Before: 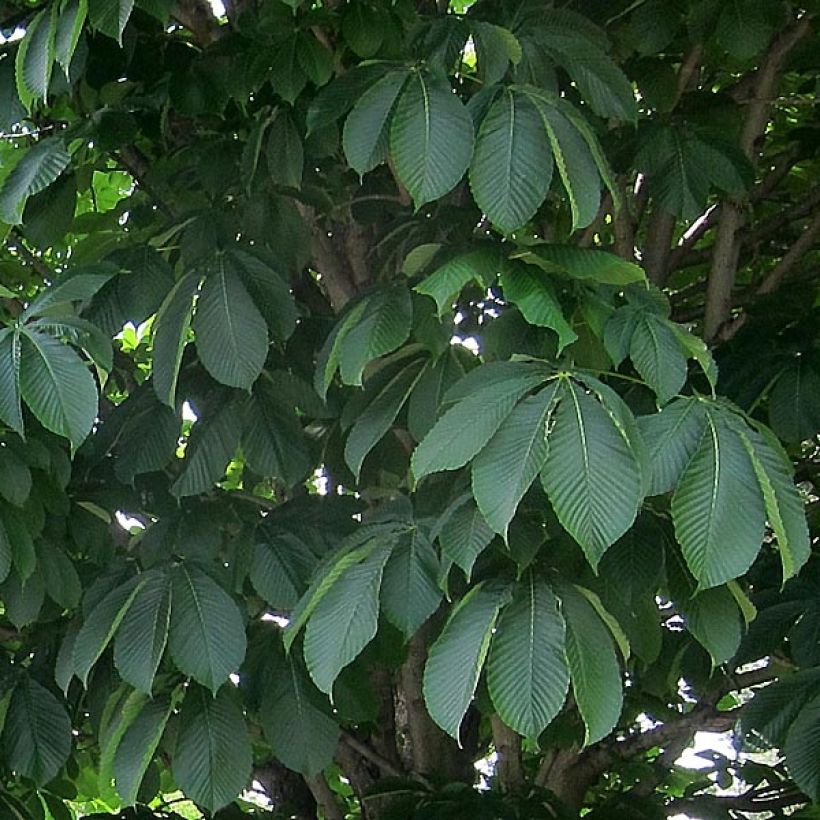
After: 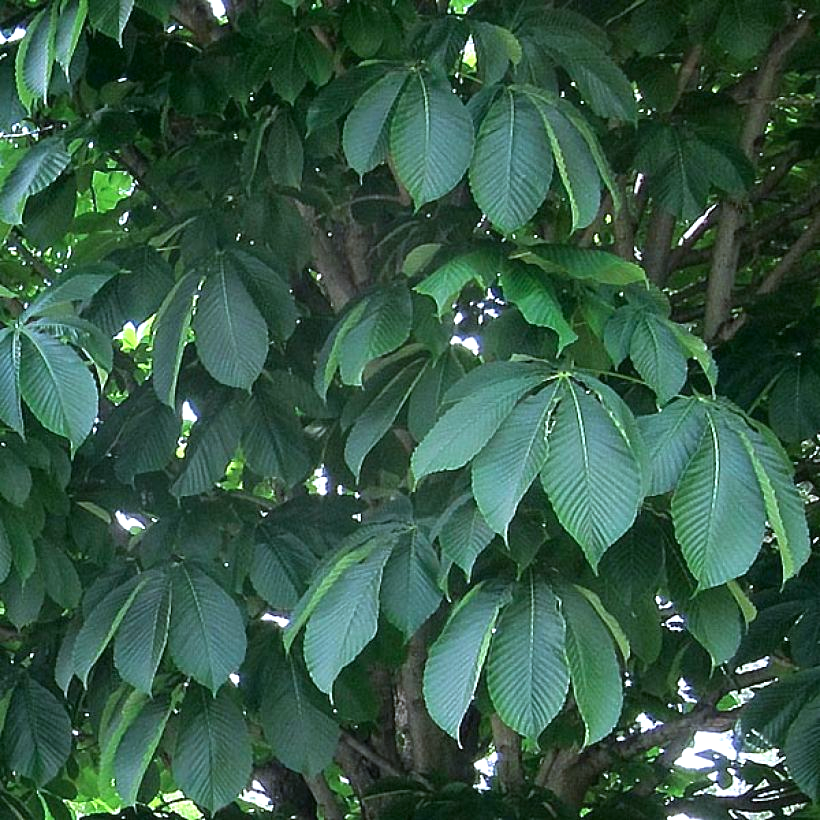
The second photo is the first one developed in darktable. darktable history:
exposure: exposure 0.611 EV, compensate exposure bias true, compensate highlight preservation false
color calibration: x 0.372, y 0.386, temperature 4285.28 K, gamut compression 0.987
